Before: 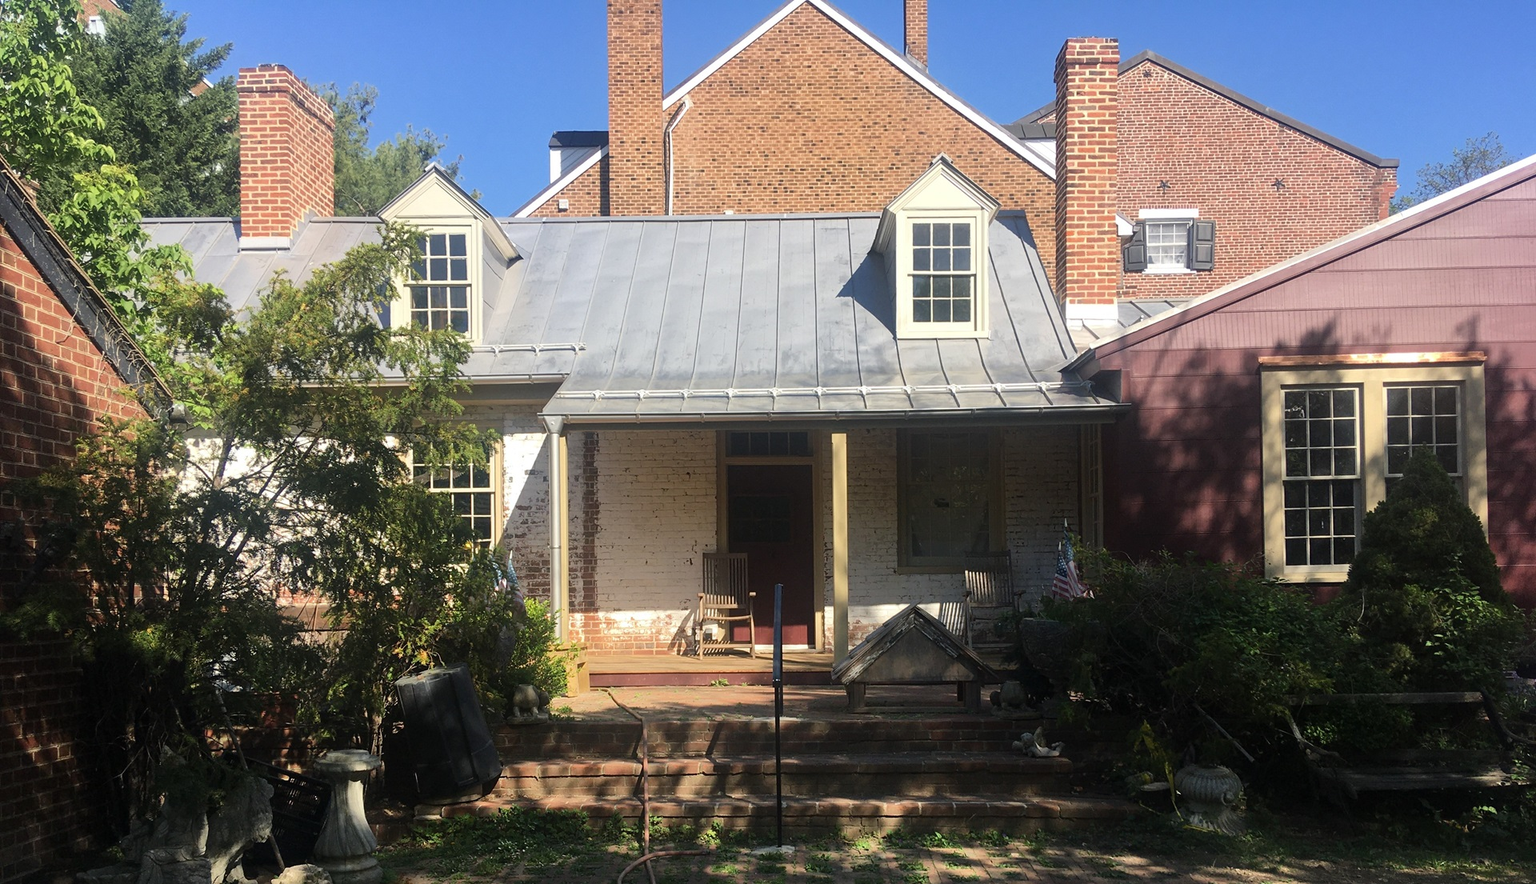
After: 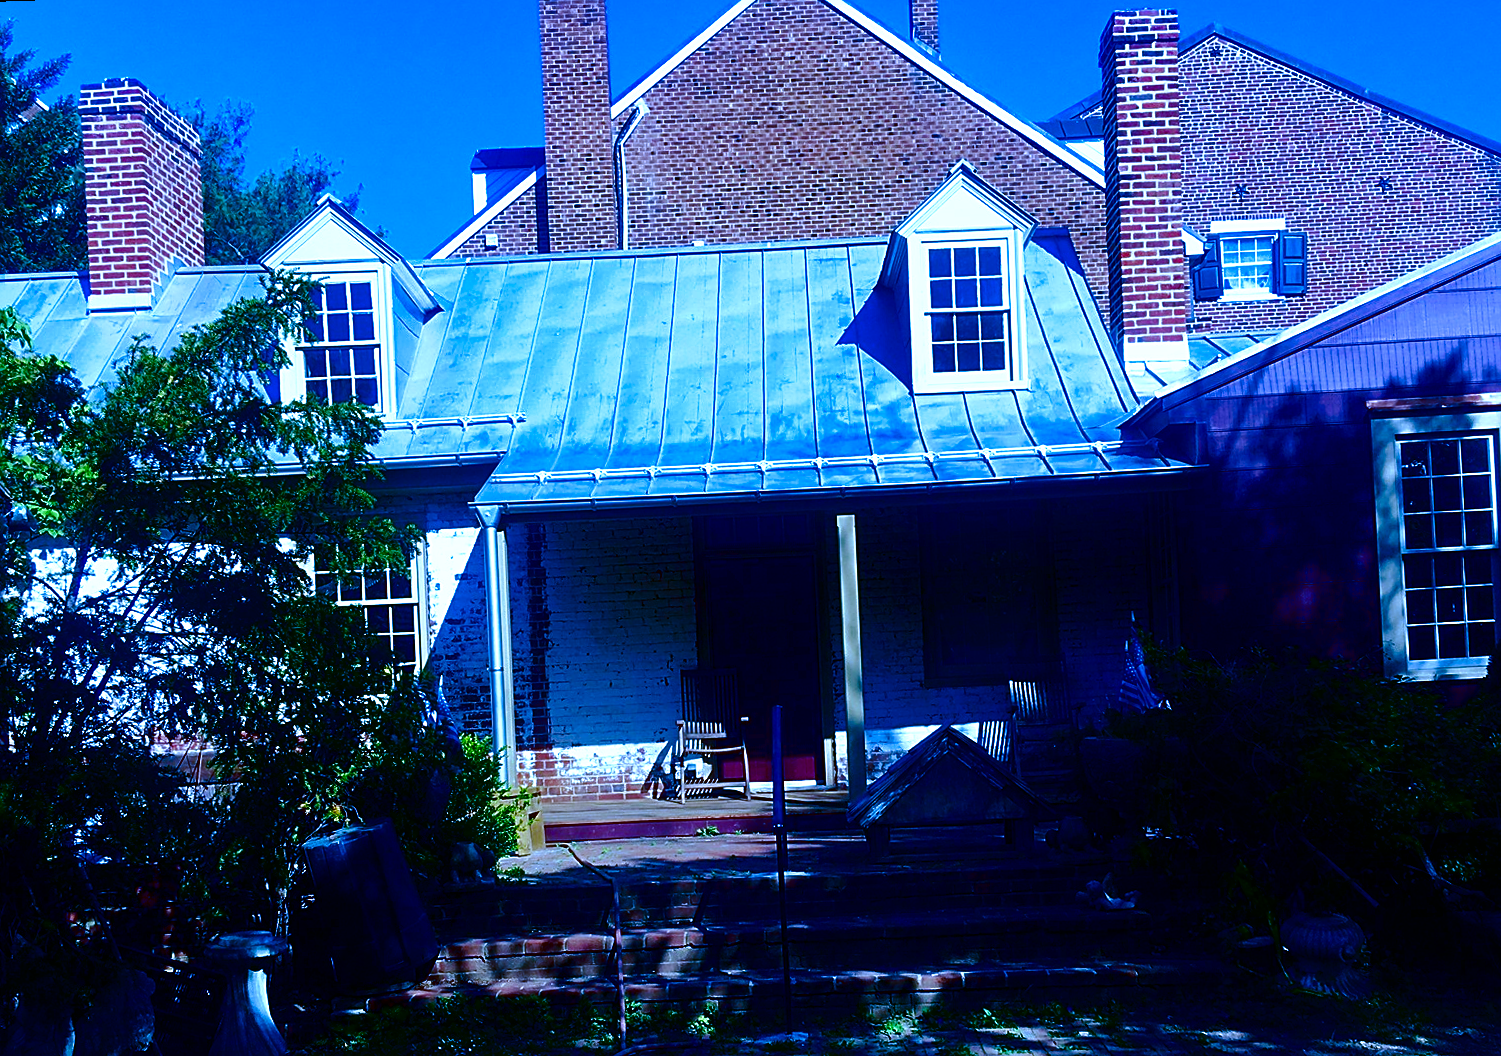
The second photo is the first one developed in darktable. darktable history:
rotate and perspective: rotation -2°, crop left 0.022, crop right 0.978, crop top 0.049, crop bottom 0.951
crop and rotate: left 9.597%, right 10.195%
white balance: red 0.766, blue 1.537
tone equalizer: -8 EV -0.417 EV, -7 EV -0.389 EV, -6 EV -0.333 EV, -5 EV -0.222 EV, -3 EV 0.222 EV, -2 EV 0.333 EV, -1 EV 0.389 EV, +0 EV 0.417 EV, edges refinement/feathering 500, mask exposure compensation -1.57 EV, preserve details no
exposure: exposure -0.048 EV, compensate highlight preservation false
contrast brightness saturation: brightness -1, saturation 1
tone curve: curves: ch0 [(0, 0) (0.003, 0.004) (0.011, 0.015) (0.025, 0.033) (0.044, 0.058) (0.069, 0.091) (0.1, 0.131) (0.136, 0.178) (0.177, 0.232) (0.224, 0.294) (0.277, 0.362) (0.335, 0.434) (0.399, 0.512) (0.468, 0.582) (0.543, 0.646) (0.623, 0.713) (0.709, 0.783) (0.801, 0.876) (0.898, 0.938) (1, 1)], preserve colors none
sharpen: on, module defaults
